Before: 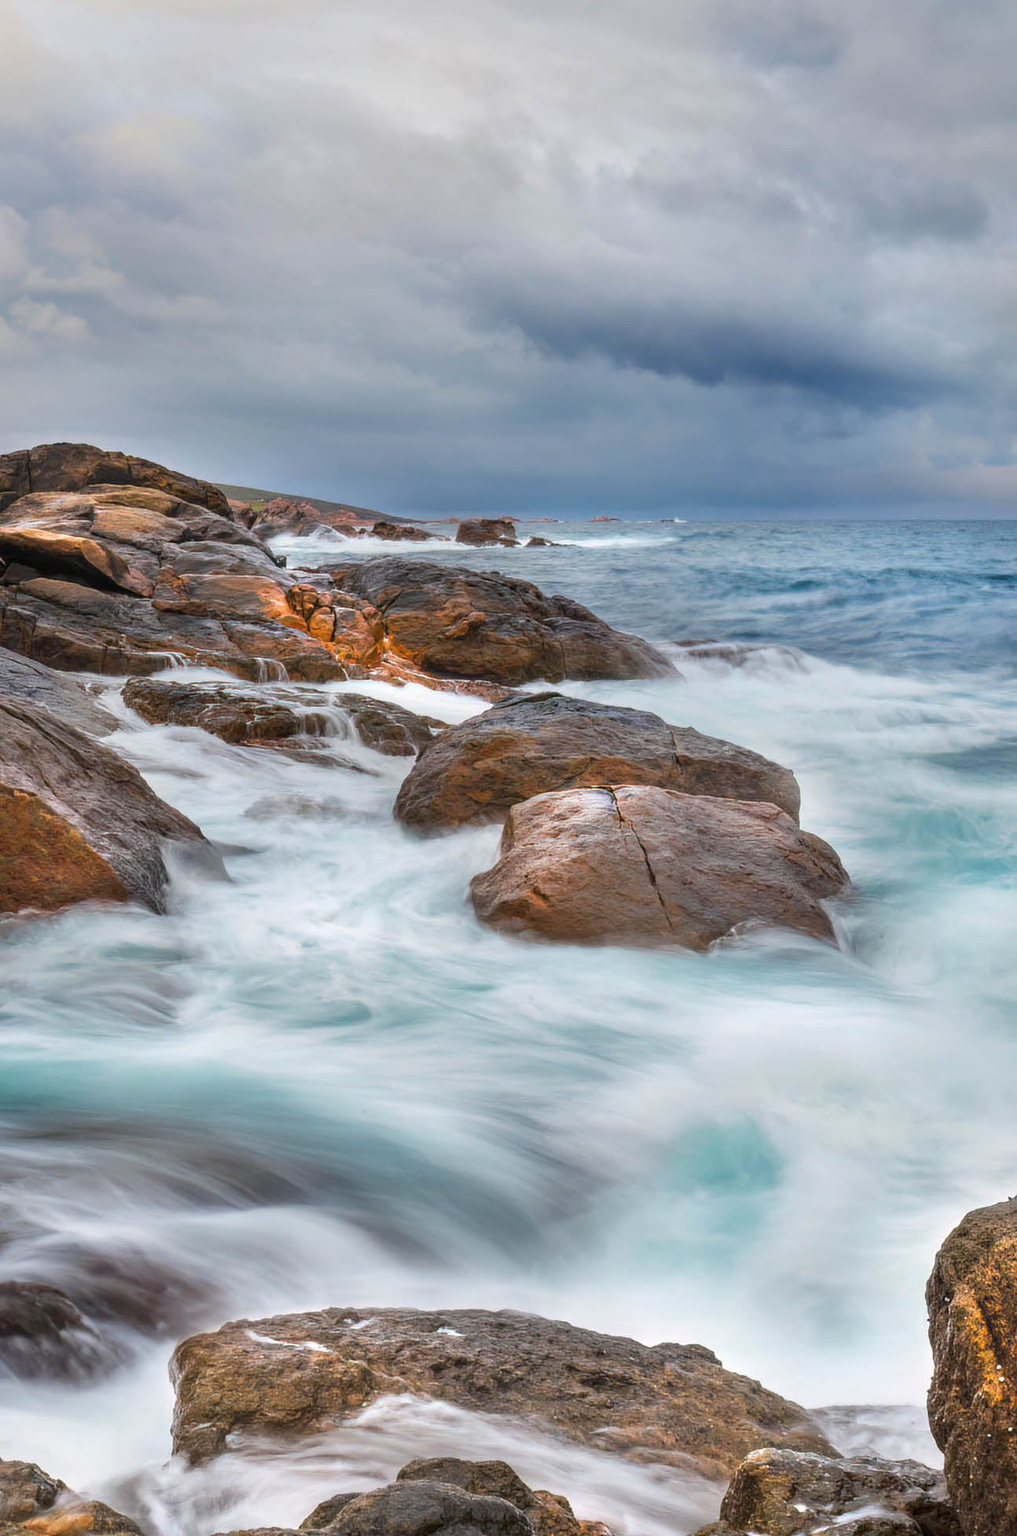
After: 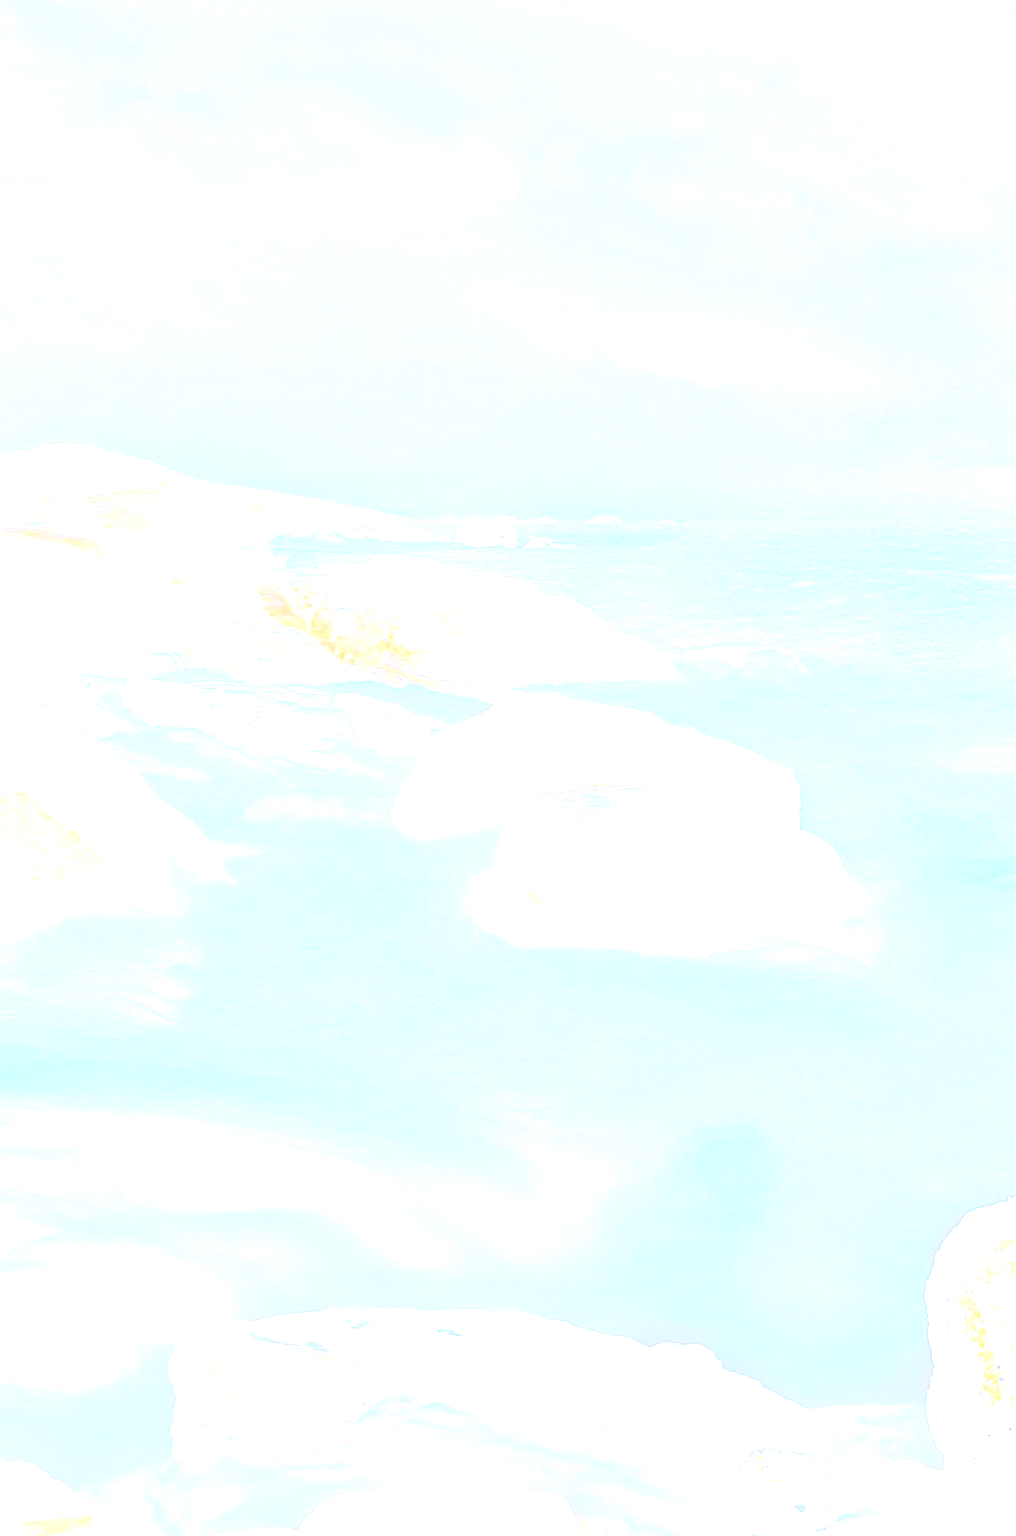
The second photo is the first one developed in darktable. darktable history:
sharpen: on, module defaults
color correction: highlights a* -2.24, highlights b* -18.1
tone equalizer: -8 EV -0.417 EV, -7 EV -0.389 EV, -6 EV -0.333 EV, -5 EV -0.222 EV, -3 EV 0.222 EV, -2 EV 0.333 EV, -1 EV 0.389 EV, +0 EV 0.417 EV, edges refinement/feathering 500, mask exposure compensation -1.57 EV, preserve details no
bloom: size 85%, threshold 5%, strength 85%
